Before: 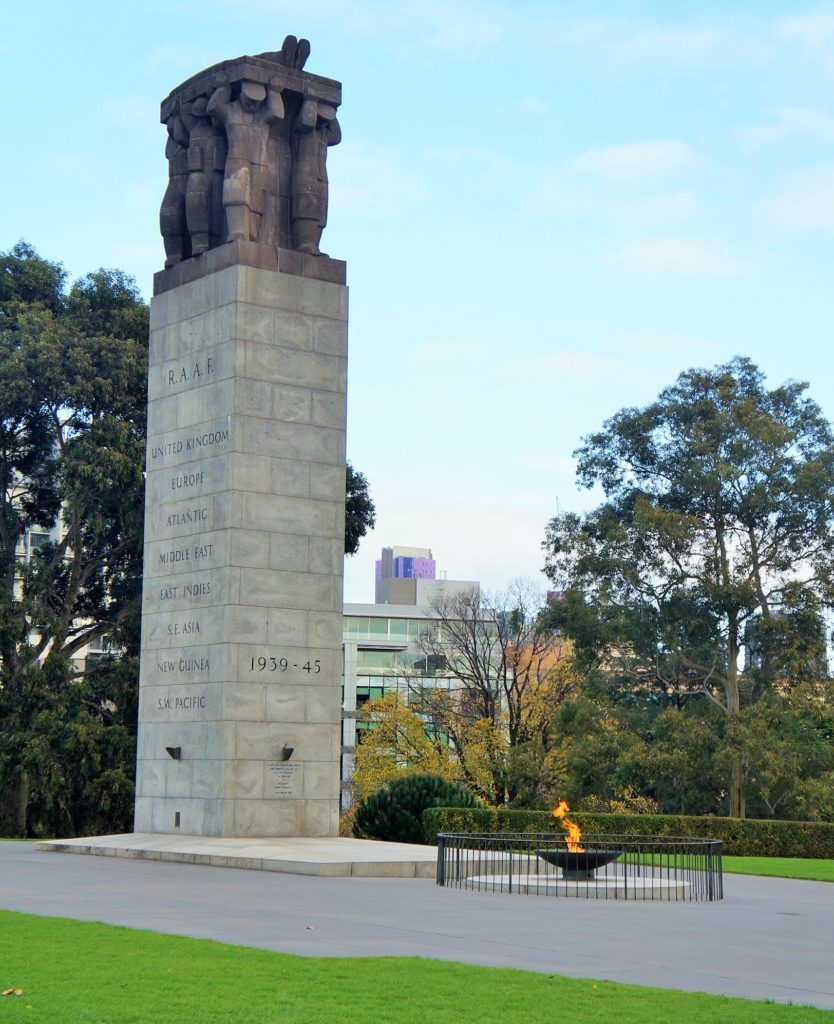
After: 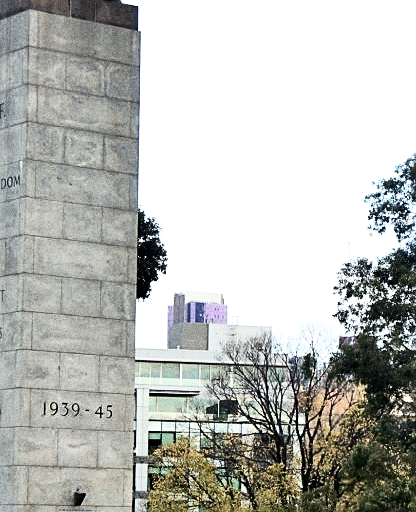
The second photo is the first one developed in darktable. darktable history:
shadows and highlights: shadows 52.34, highlights -28.23, soften with gaussian
crop: left 25%, top 25%, right 25%, bottom 25%
sharpen: on, module defaults
contrast brightness saturation: contrast 0.25, saturation -0.31
filmic rgb: white relative exposure 2.2 EV, hardness 6.97
vibrance: vibrance 67%
grain: coarseness 0.09 ISO, strength 40%
